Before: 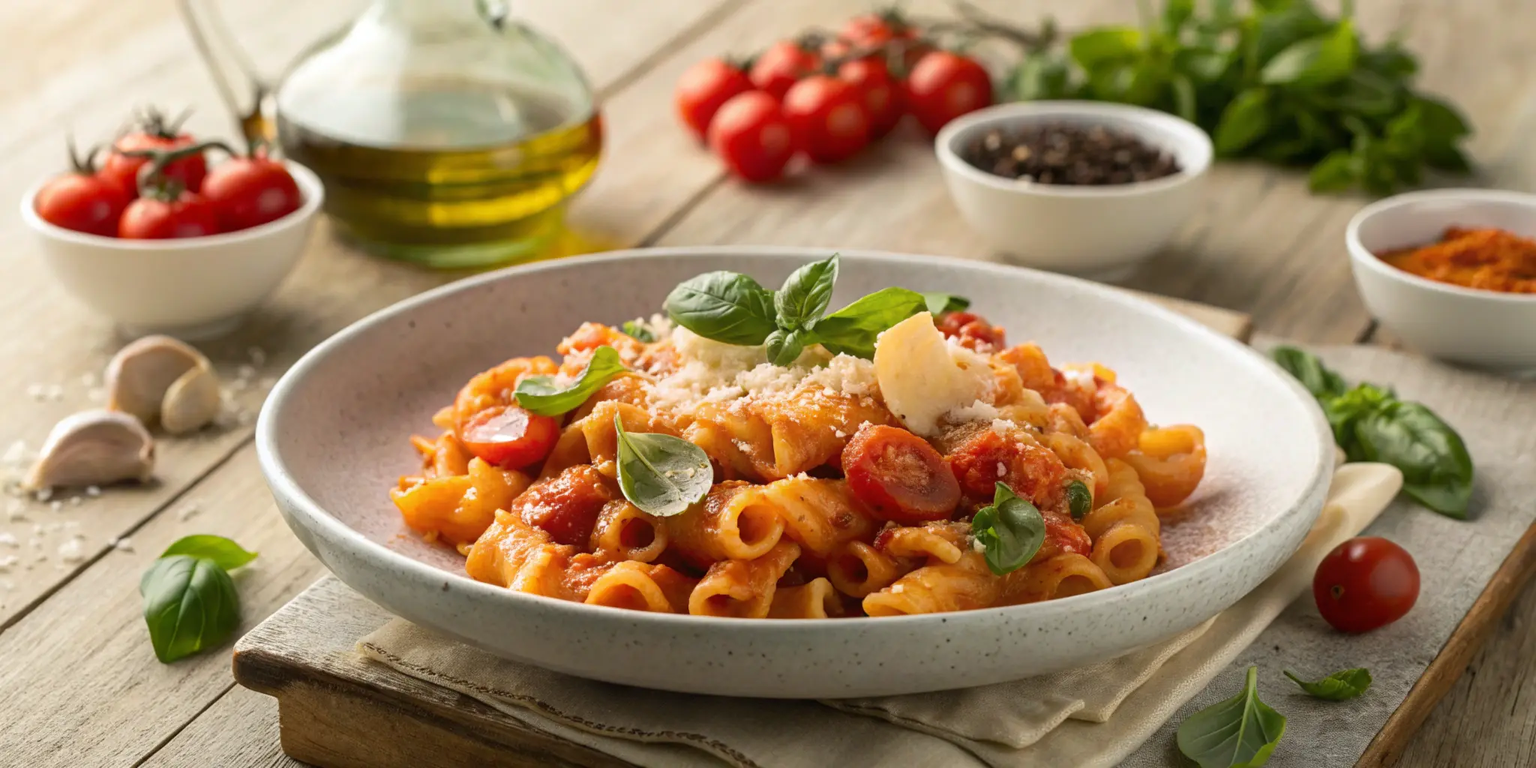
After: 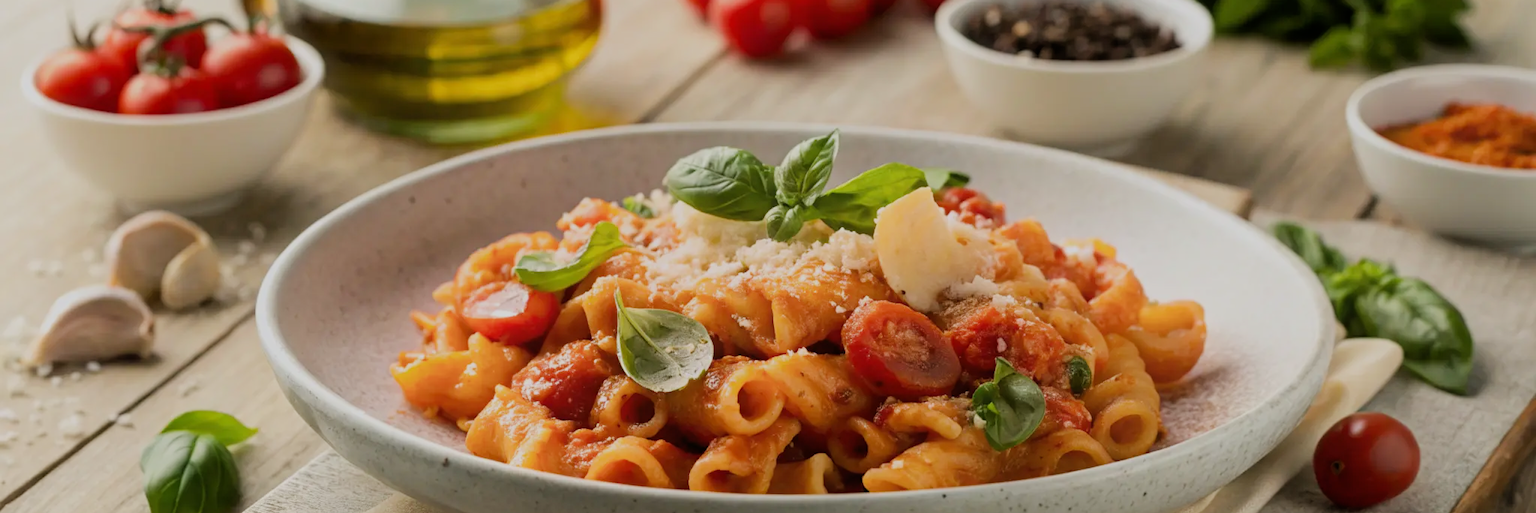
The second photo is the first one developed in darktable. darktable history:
crop: top 16.303%, bottom 16.736%
filmic rgb: black relative exposure -7.65 EV, white relative exposure 4.56 EV, hardness 3.61, contrast 0.985
